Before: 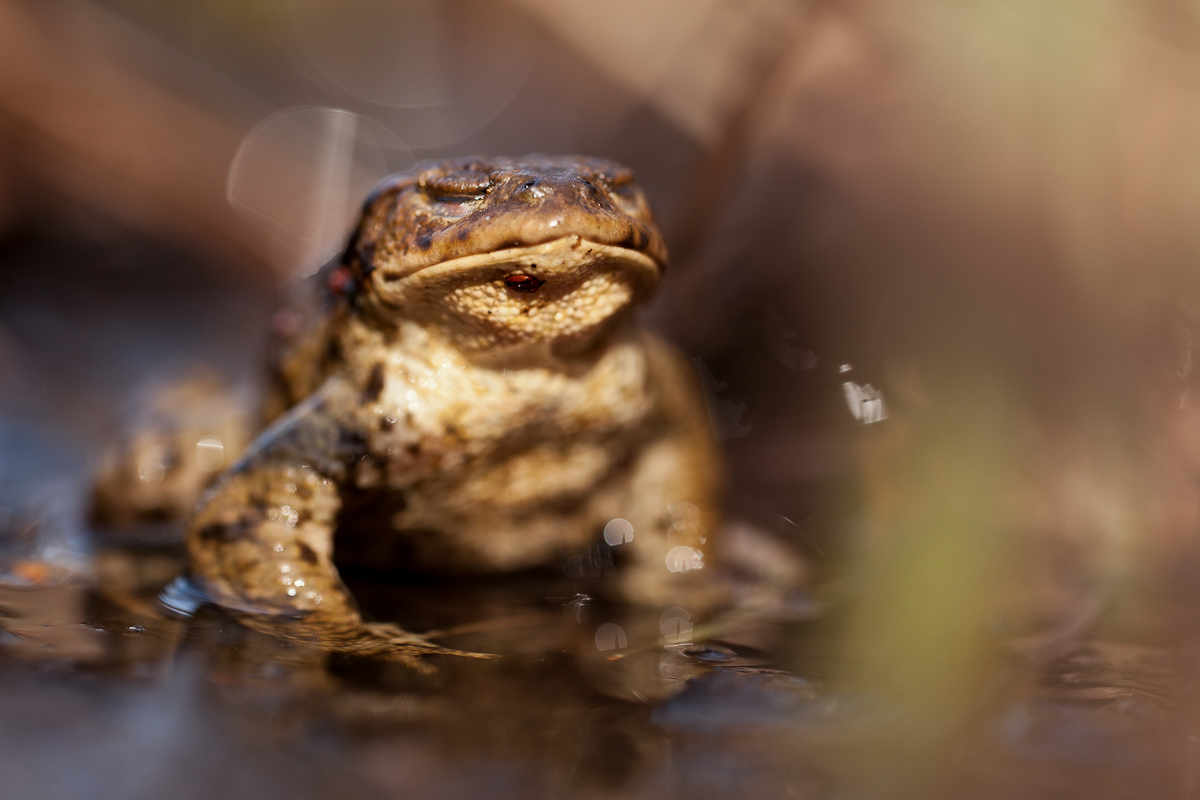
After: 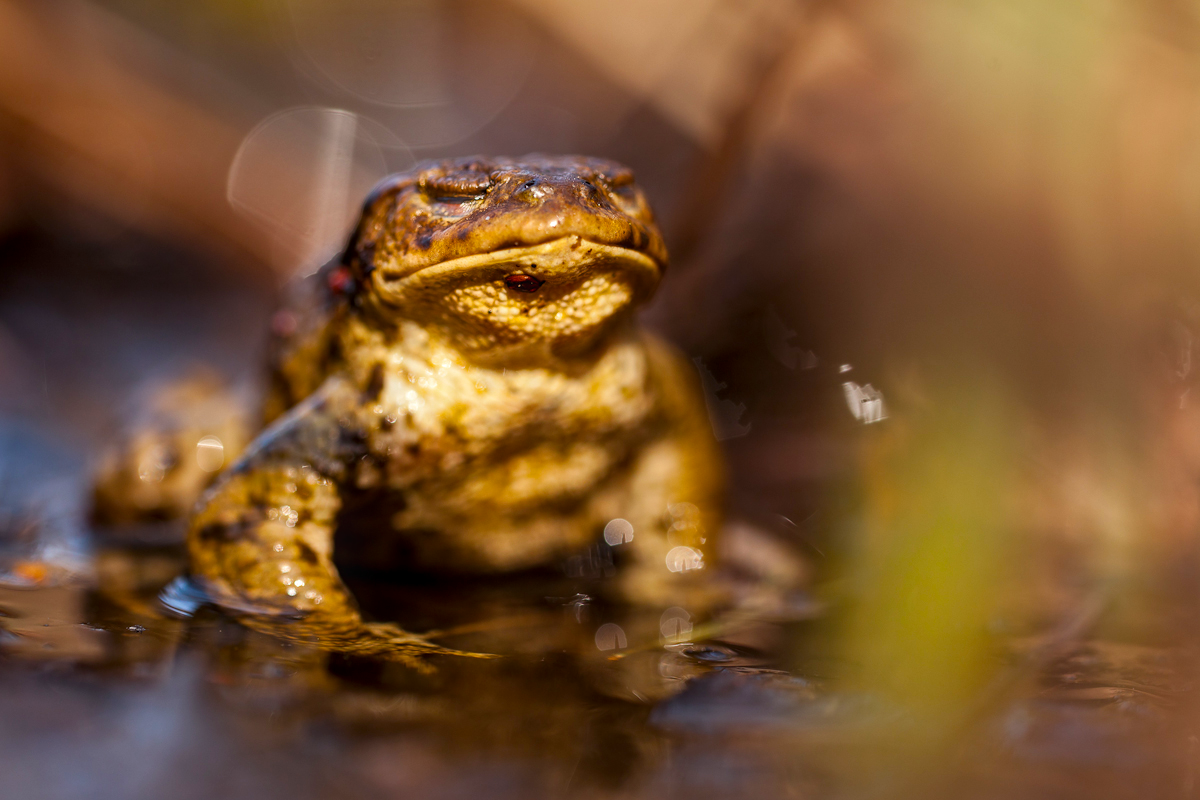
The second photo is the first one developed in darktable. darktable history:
local contrast: on, module defaults
color balance rgb: global offset › luminance 0.247%, linear chroma grading › global chroma 9.123%, perceptual saturation grading › global saturation 29.767%, global vibrance 20%
